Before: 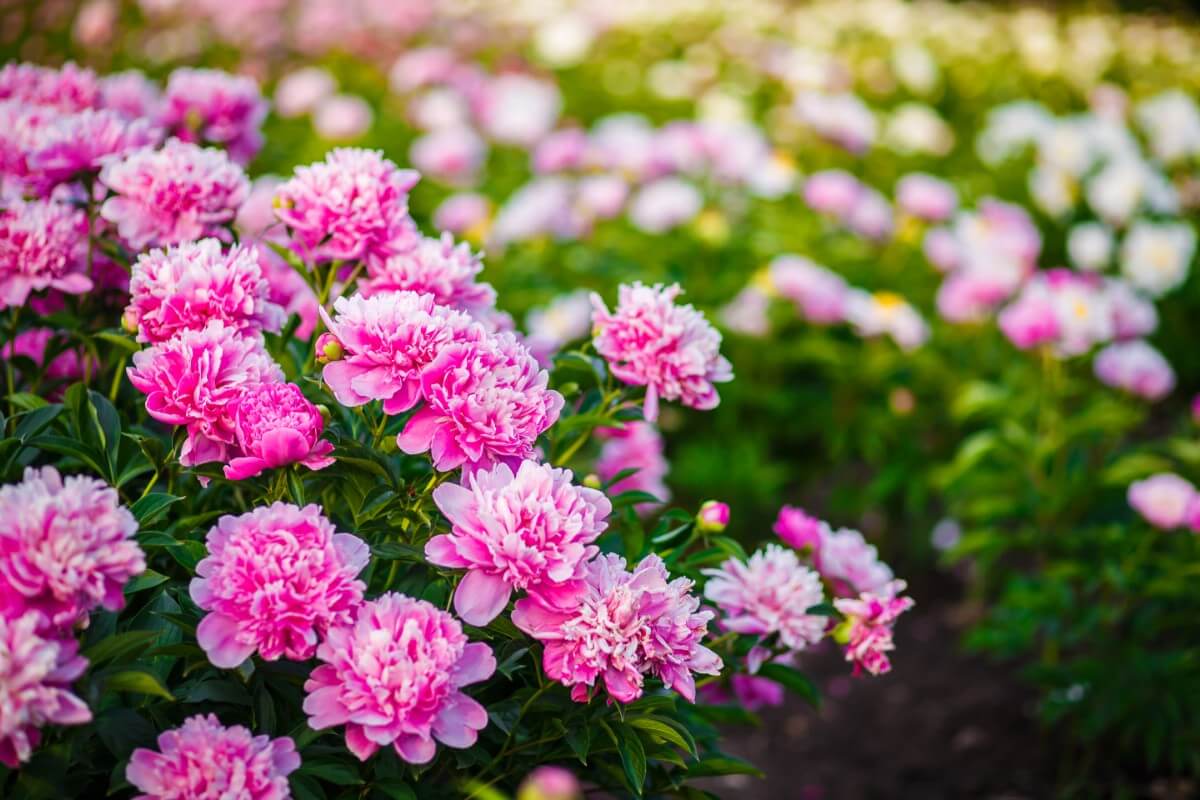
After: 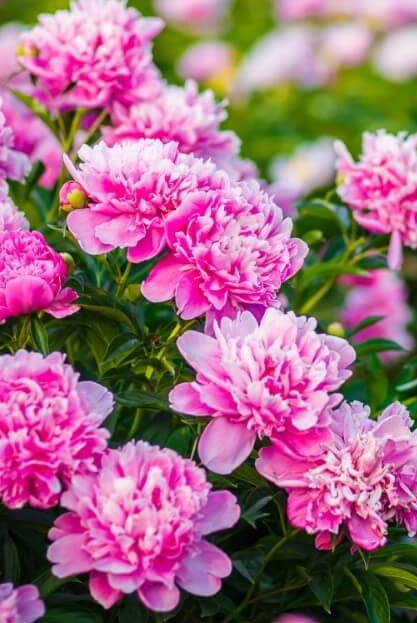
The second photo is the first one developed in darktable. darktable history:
crop and rotate: left 21.358%, top 19.02%, right 43.837%, bottom 2.993%
